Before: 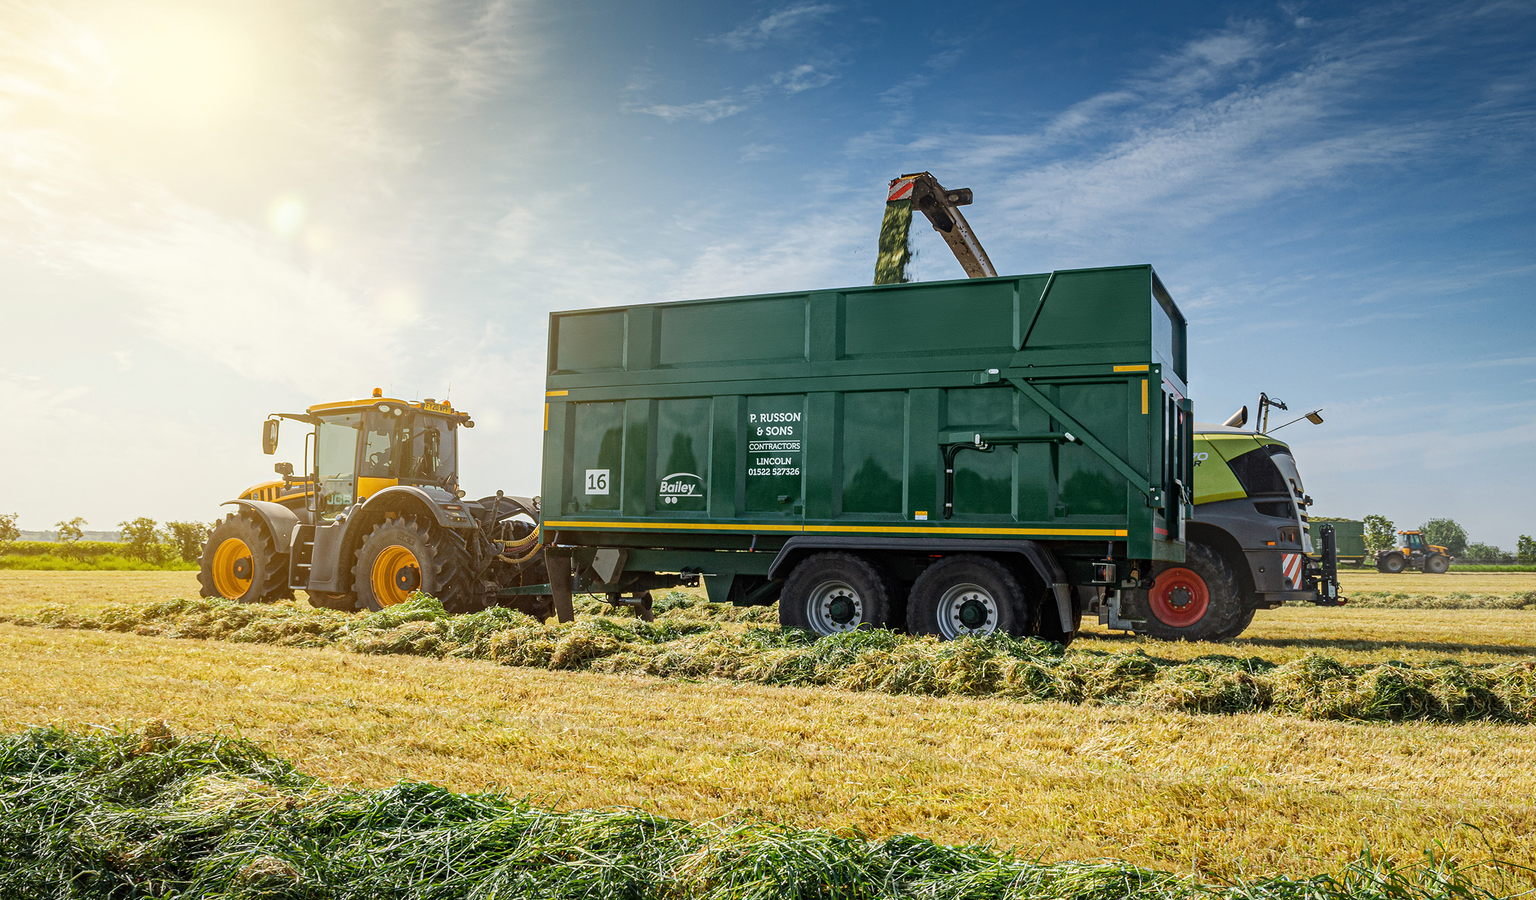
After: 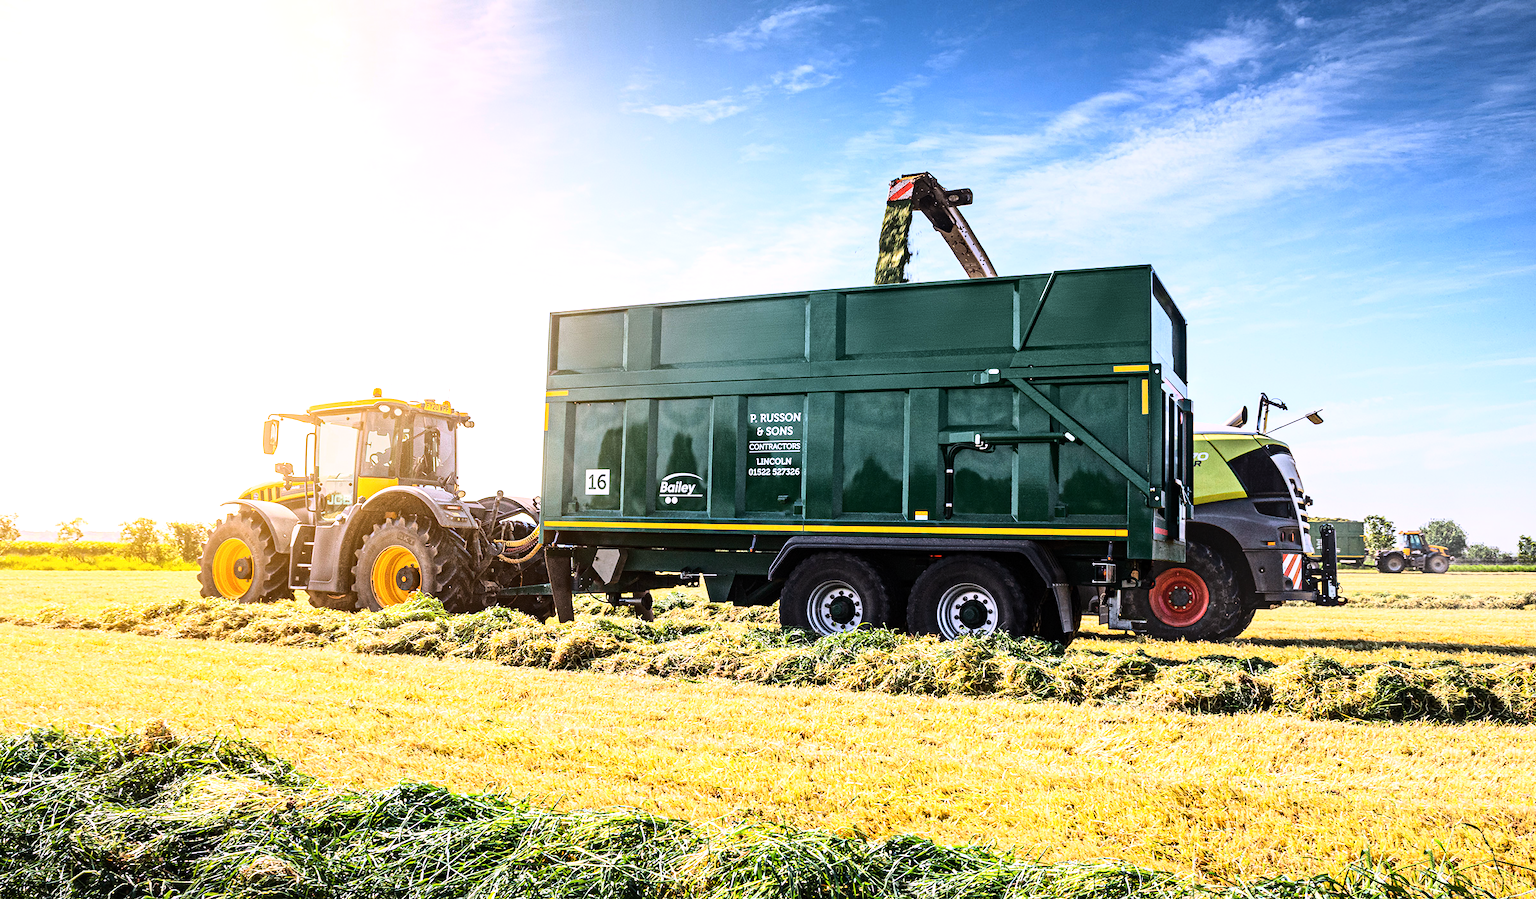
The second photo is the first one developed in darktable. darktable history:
white balance: red 1.066, blue 1.119
tone equalizer: -8 EV -0.75 EV, -7 EV -0.7 EV, -6 EV -0.6 EV, -5 EV -0.4 EV, -3 EV 0.4 EV, -2 EV 0.6 EV, -1 EV 0.7 EV, +0 EV 0.75 EV, edges refinement/feathering 500, mask exposure compensation -1.57 EV, preserve details no
base curve: curves: ch0 [(0, 0) (0.028, 0.03) (0.121, 0.232) (0.46, 0.748) (0.859, 0.968) (1, 1)]
